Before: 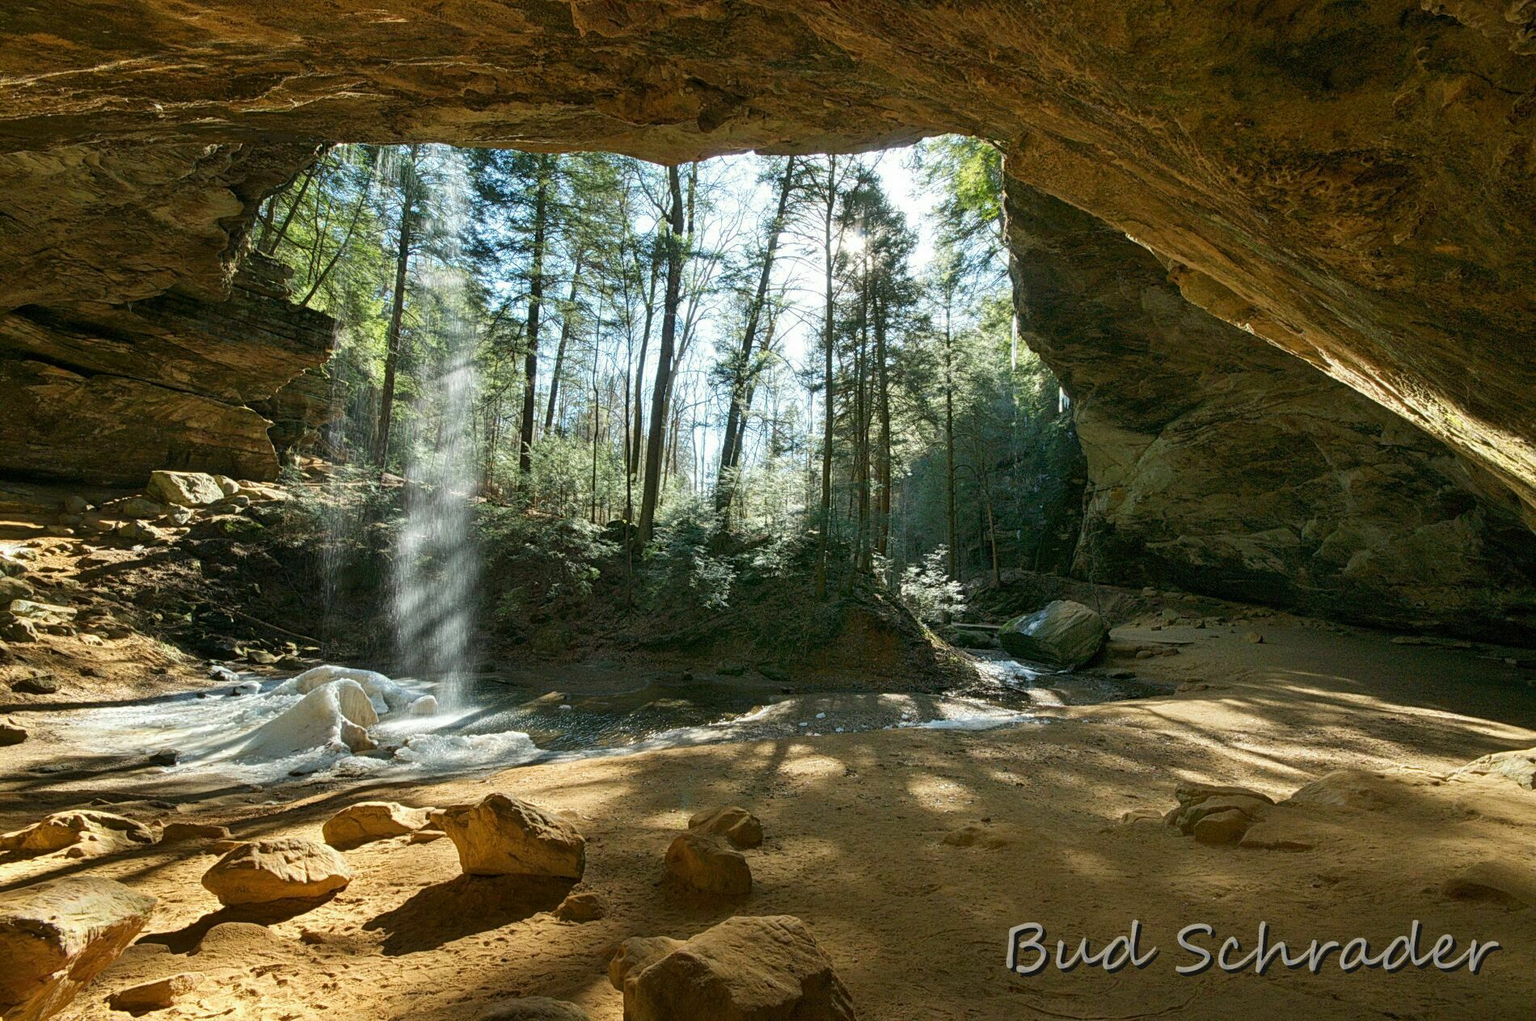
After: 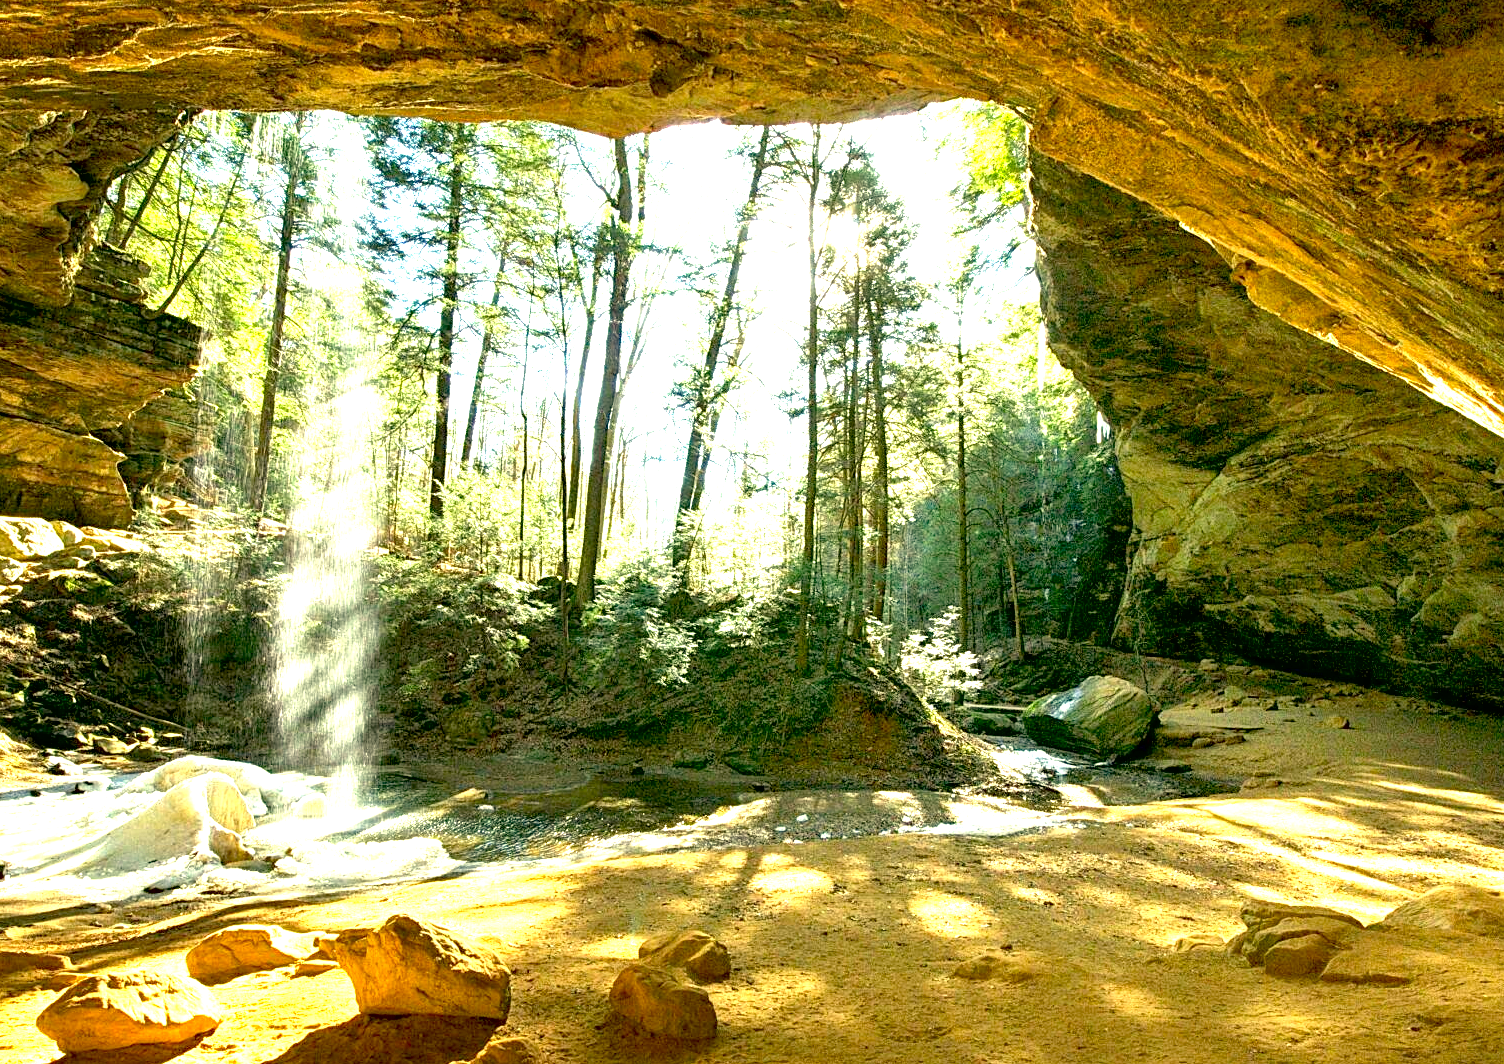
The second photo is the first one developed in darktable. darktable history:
local contrast: mode bilateral grid, contrast 20, coarseness 50, detail 120%, midtone range 0.2
exposure: black level correction 0.005, exposure 2.084 EV, compensate highlight preservation false
white balance: red 1.009, blue 0.985
color correction: highlights a* 1.39, highlights b* 17.83
crop: left 11.225%, top 5.381%, right 9.565%, bottom 10.314%
haze removal: compatibility mode true, adaptive false
